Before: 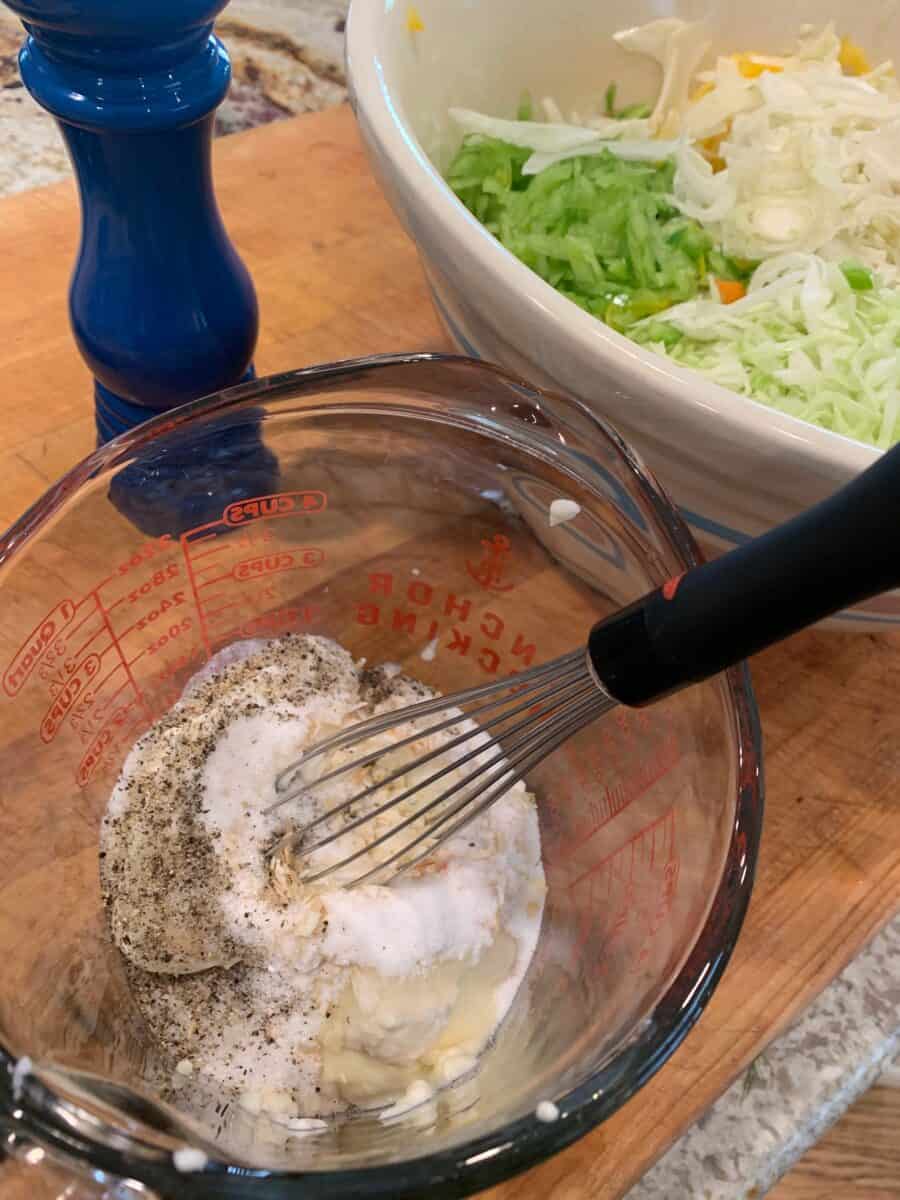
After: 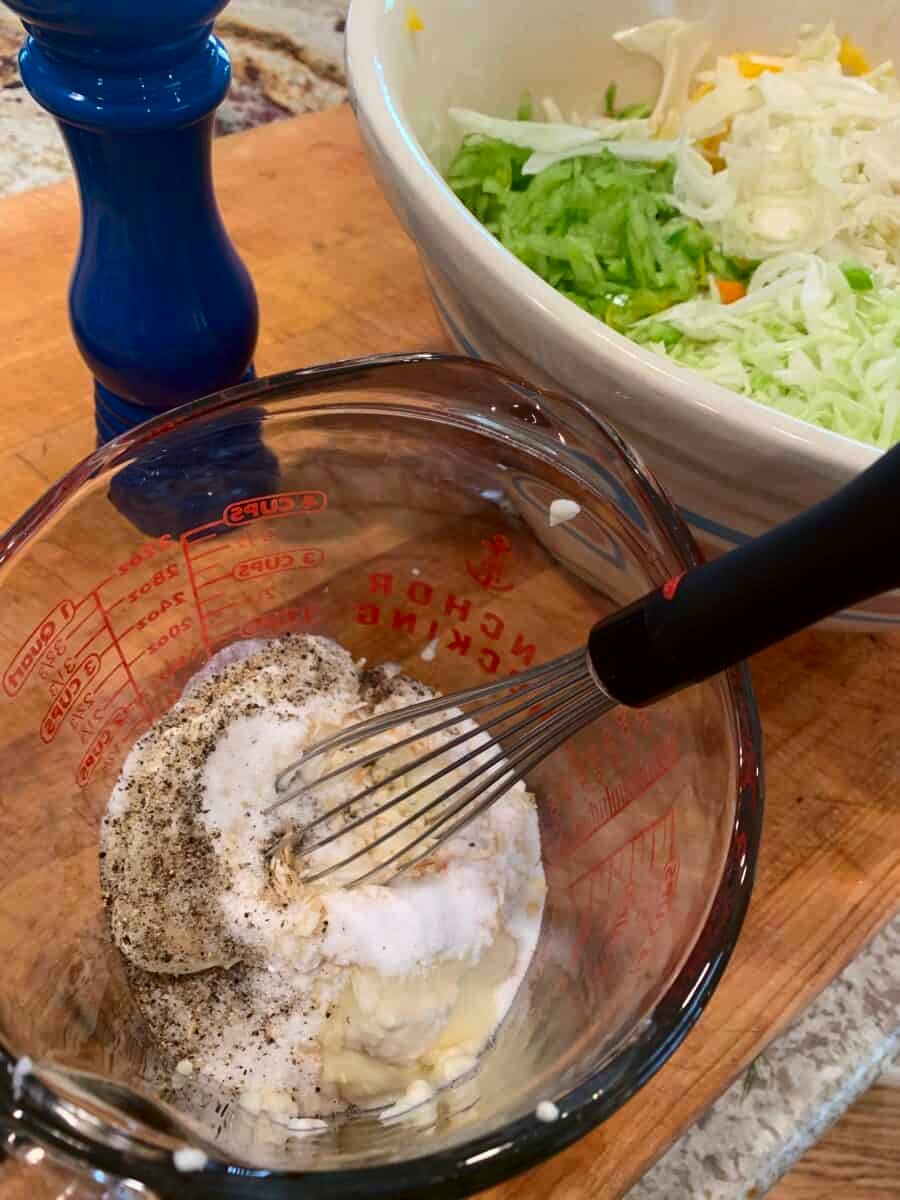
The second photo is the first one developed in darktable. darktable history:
color correction: highlights a* -2.73, highlights b* -2.09, shadows a* 2.41, shadows b* 2.73
contrast brightness saturation: contrast 0.13, brightness -0.05, saturation 0.16
